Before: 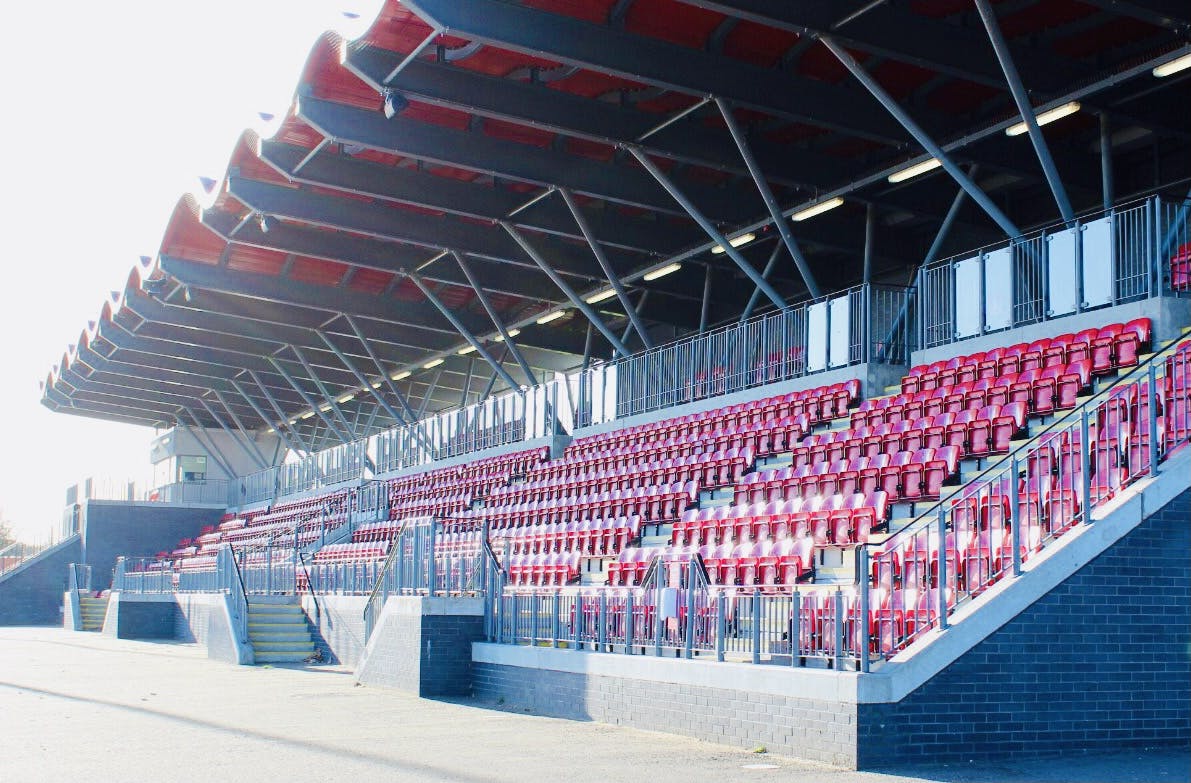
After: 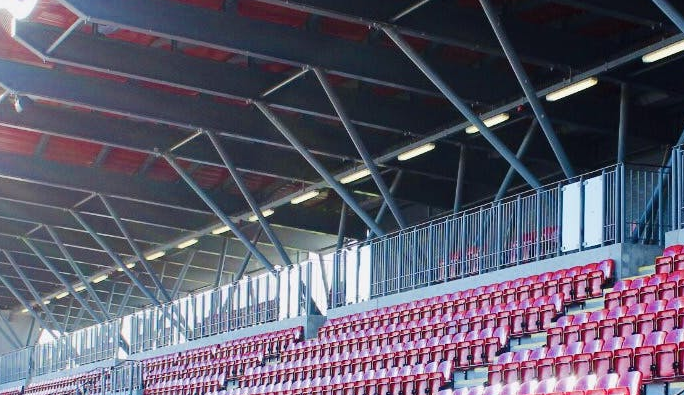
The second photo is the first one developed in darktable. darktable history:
crop: left 20.731%, top 15.451%, right 21.789%, bottom 34.096%
